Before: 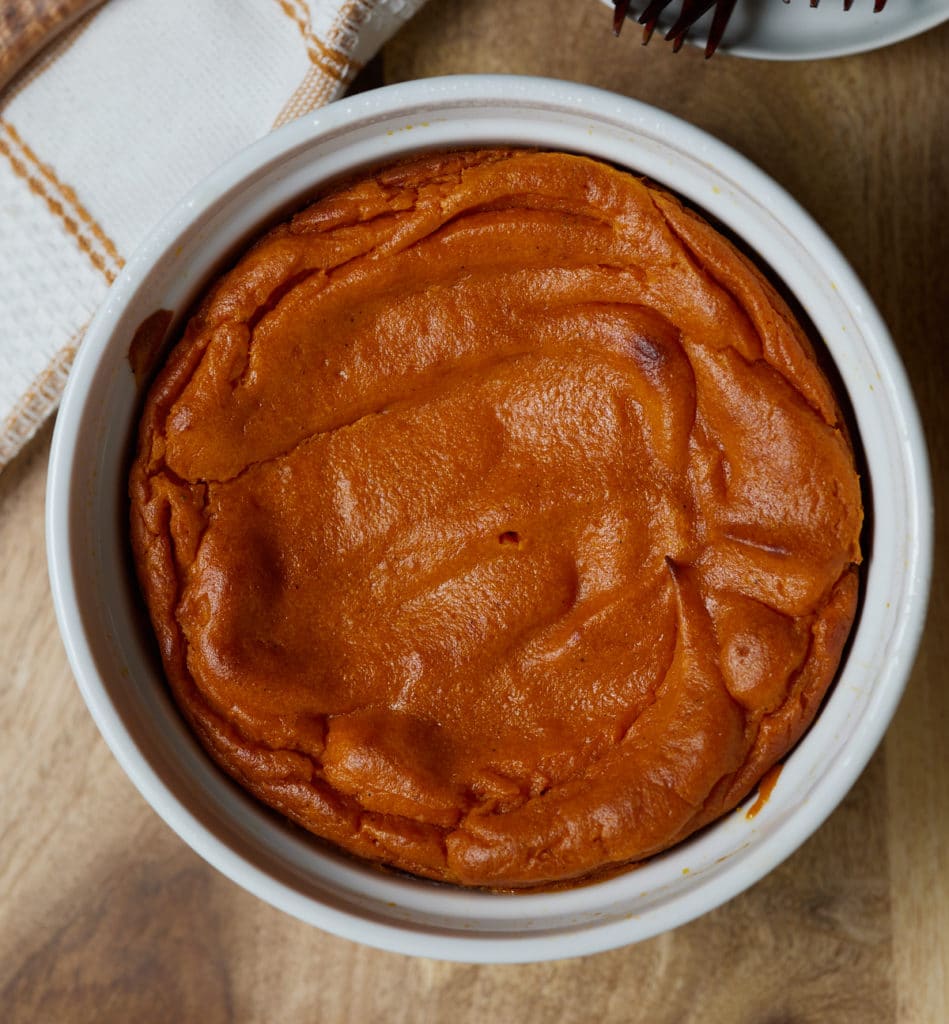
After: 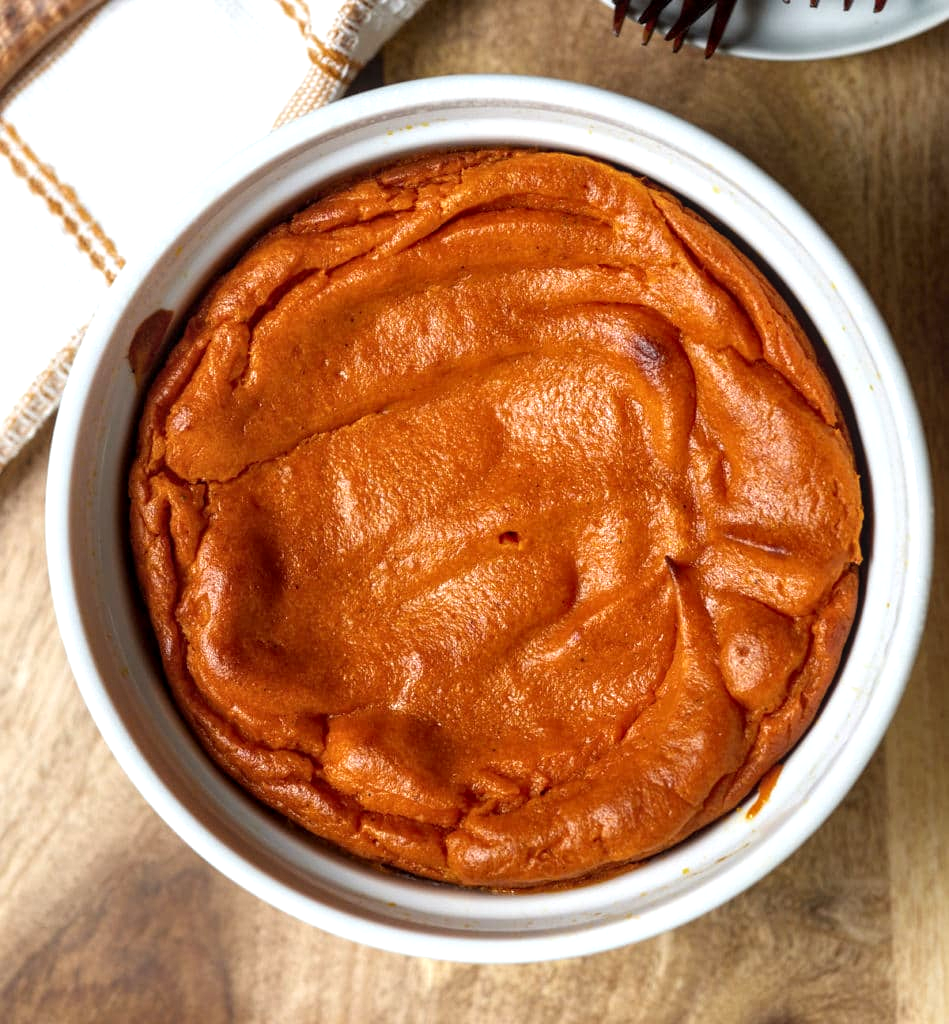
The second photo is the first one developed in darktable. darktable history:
exposure: exposure 0.8 EV, compensate exposure bias true, compensate highlight preservation false
local contrast: on, module defaults
